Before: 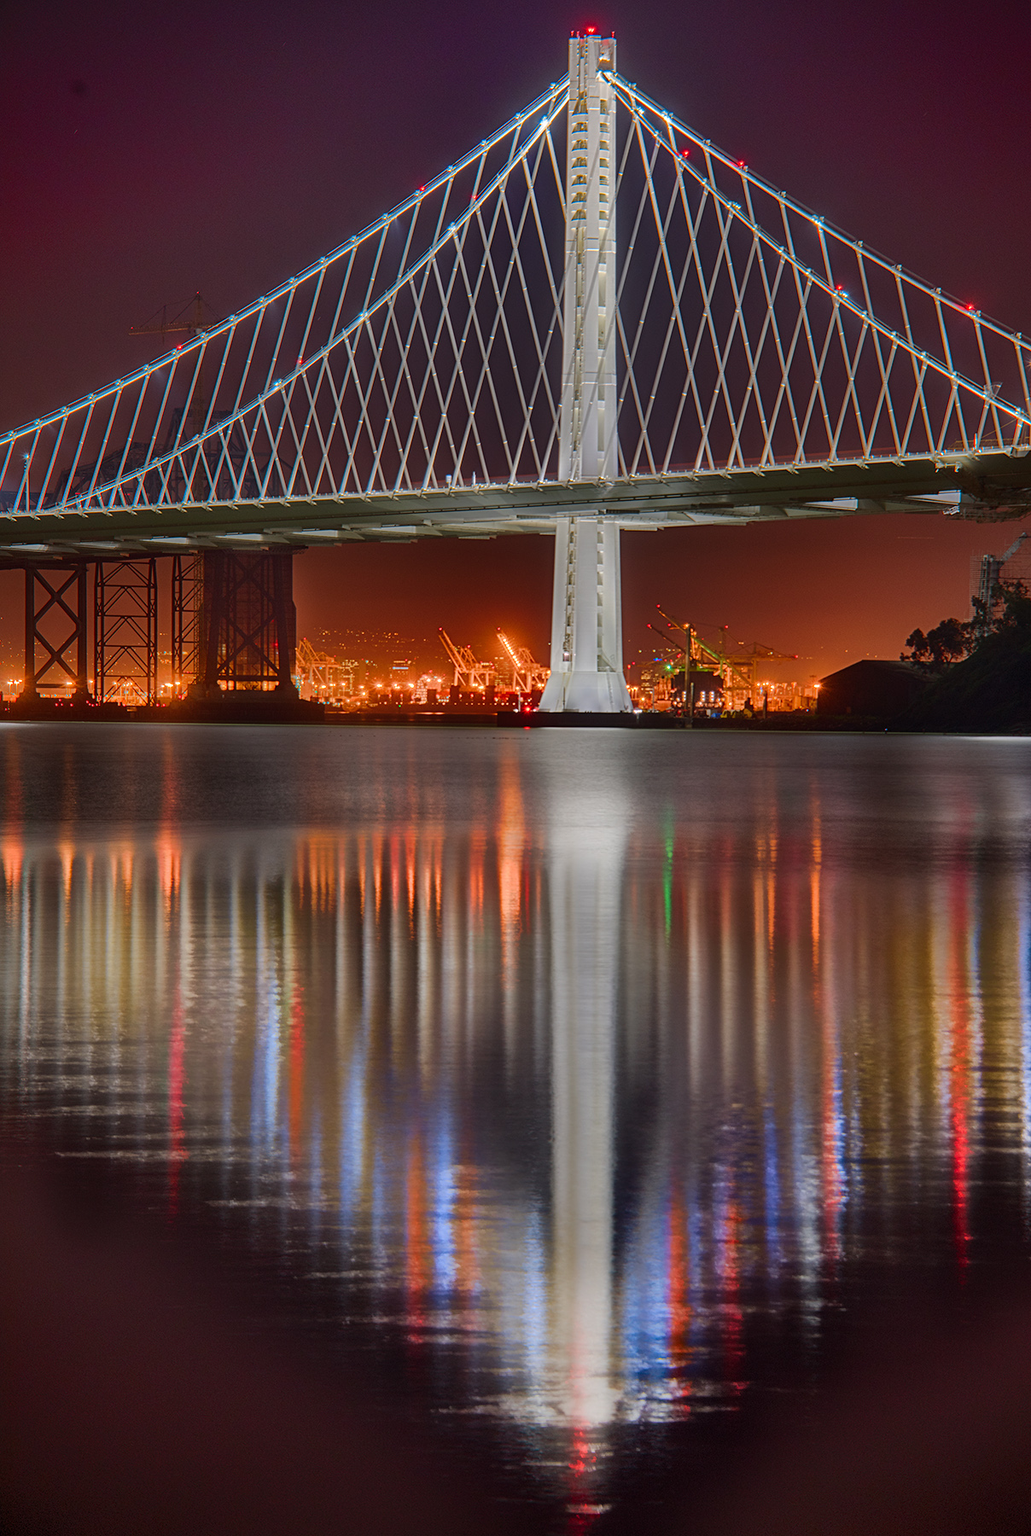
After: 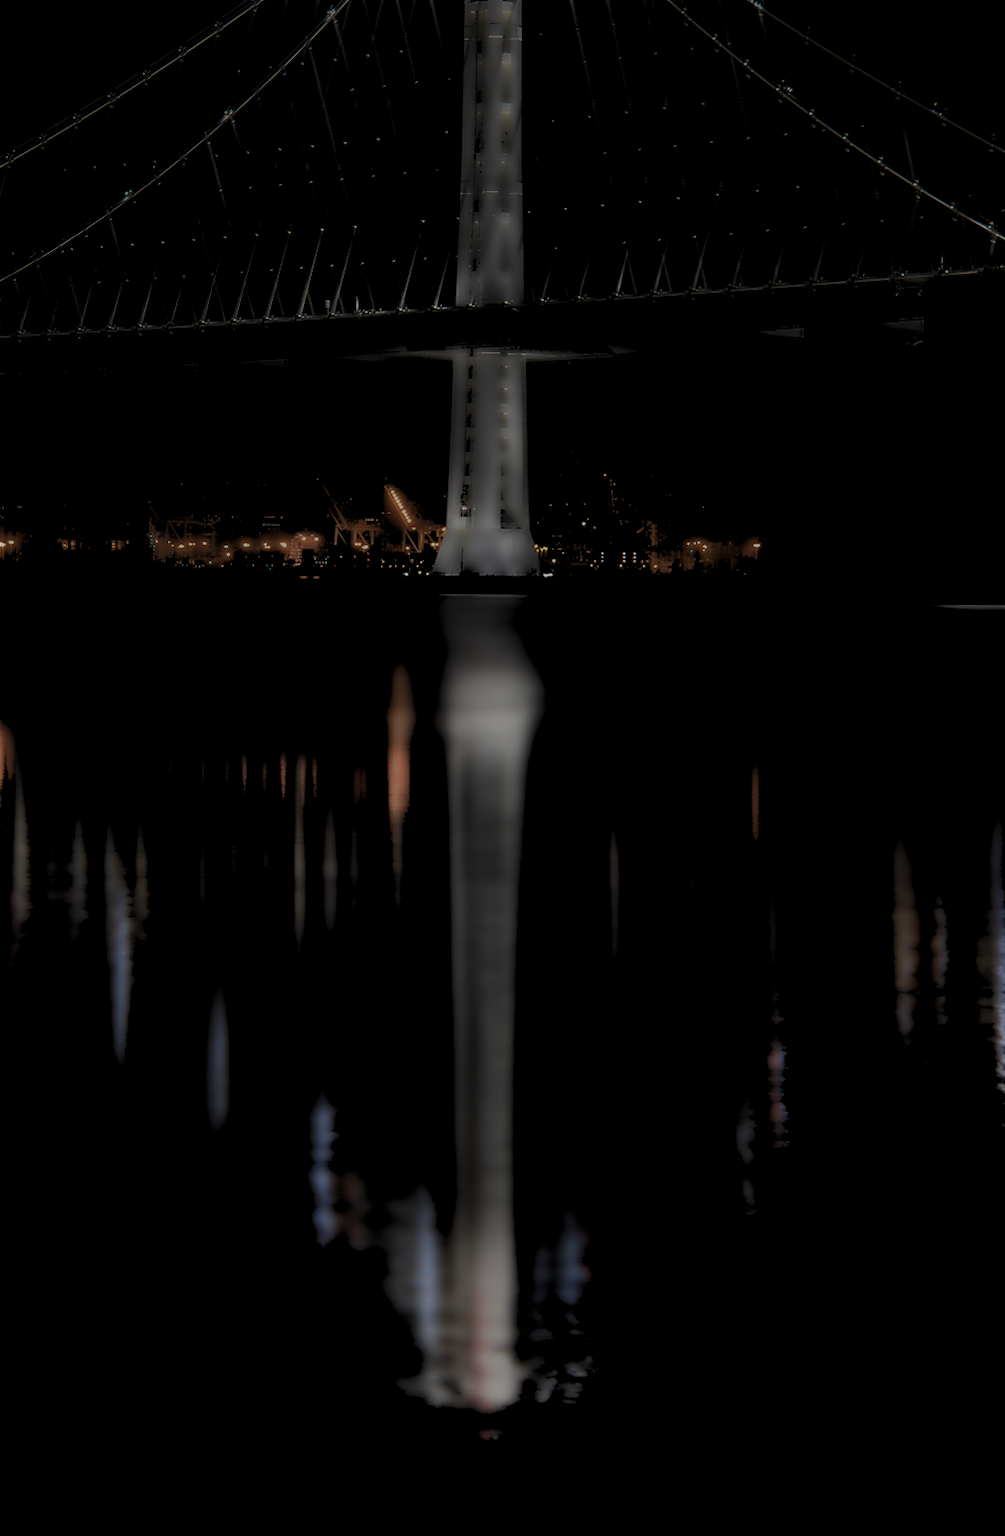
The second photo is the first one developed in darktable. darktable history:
tone equalizer: on, module defaults
crop: left 16.315%, top 14.246%
lowpass: radius 4, soften with bilateral filter, unbound 0
vignetting: brightness -0.629, saturation -0.007, center (-0.028, 0.239)
local contrast: detail 110%
levels: levels [0.514, 0.759, 1]
